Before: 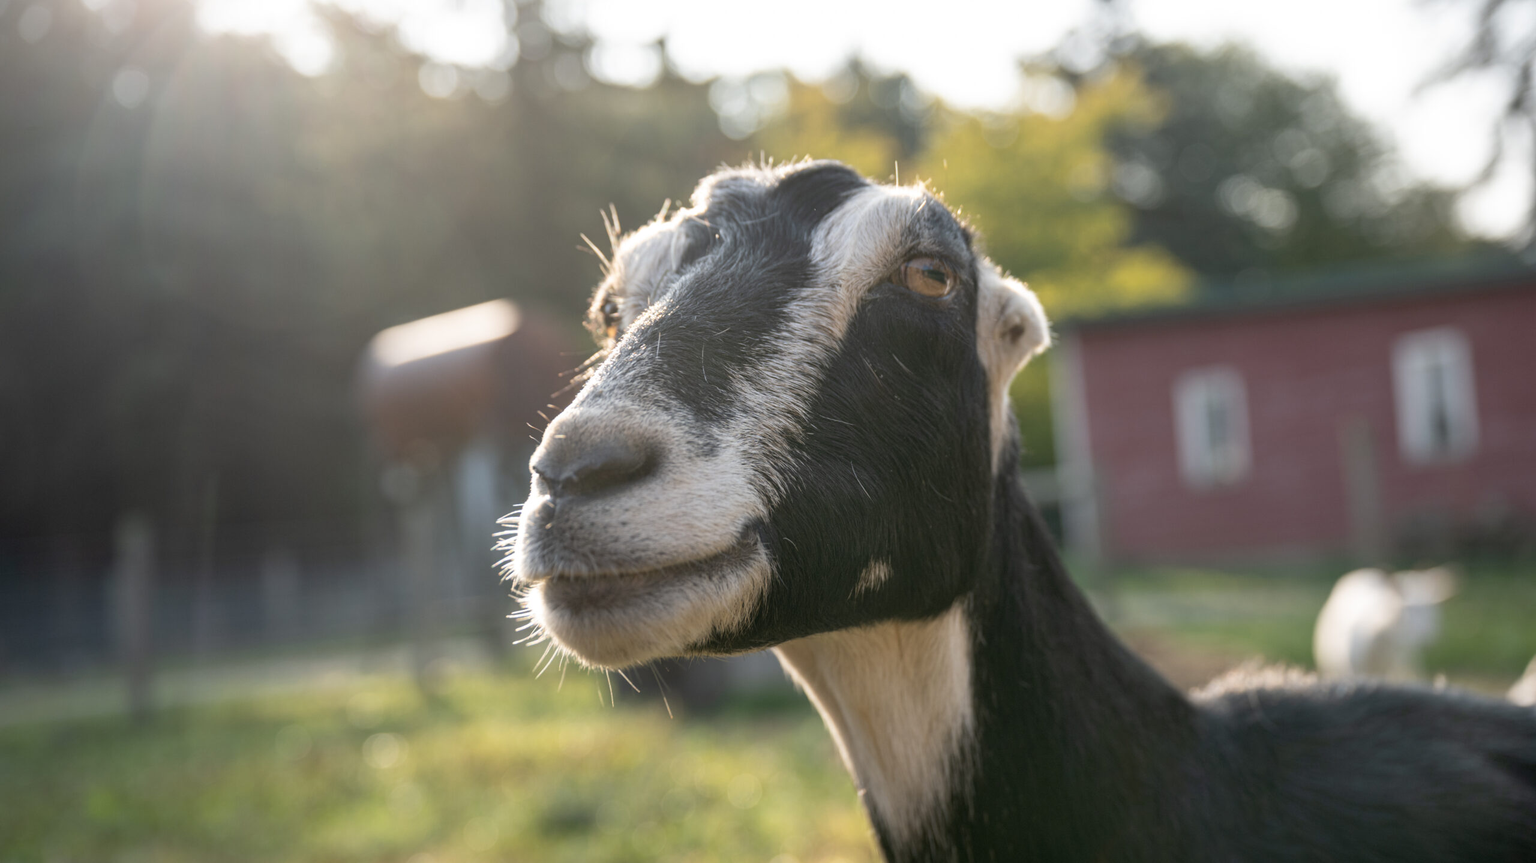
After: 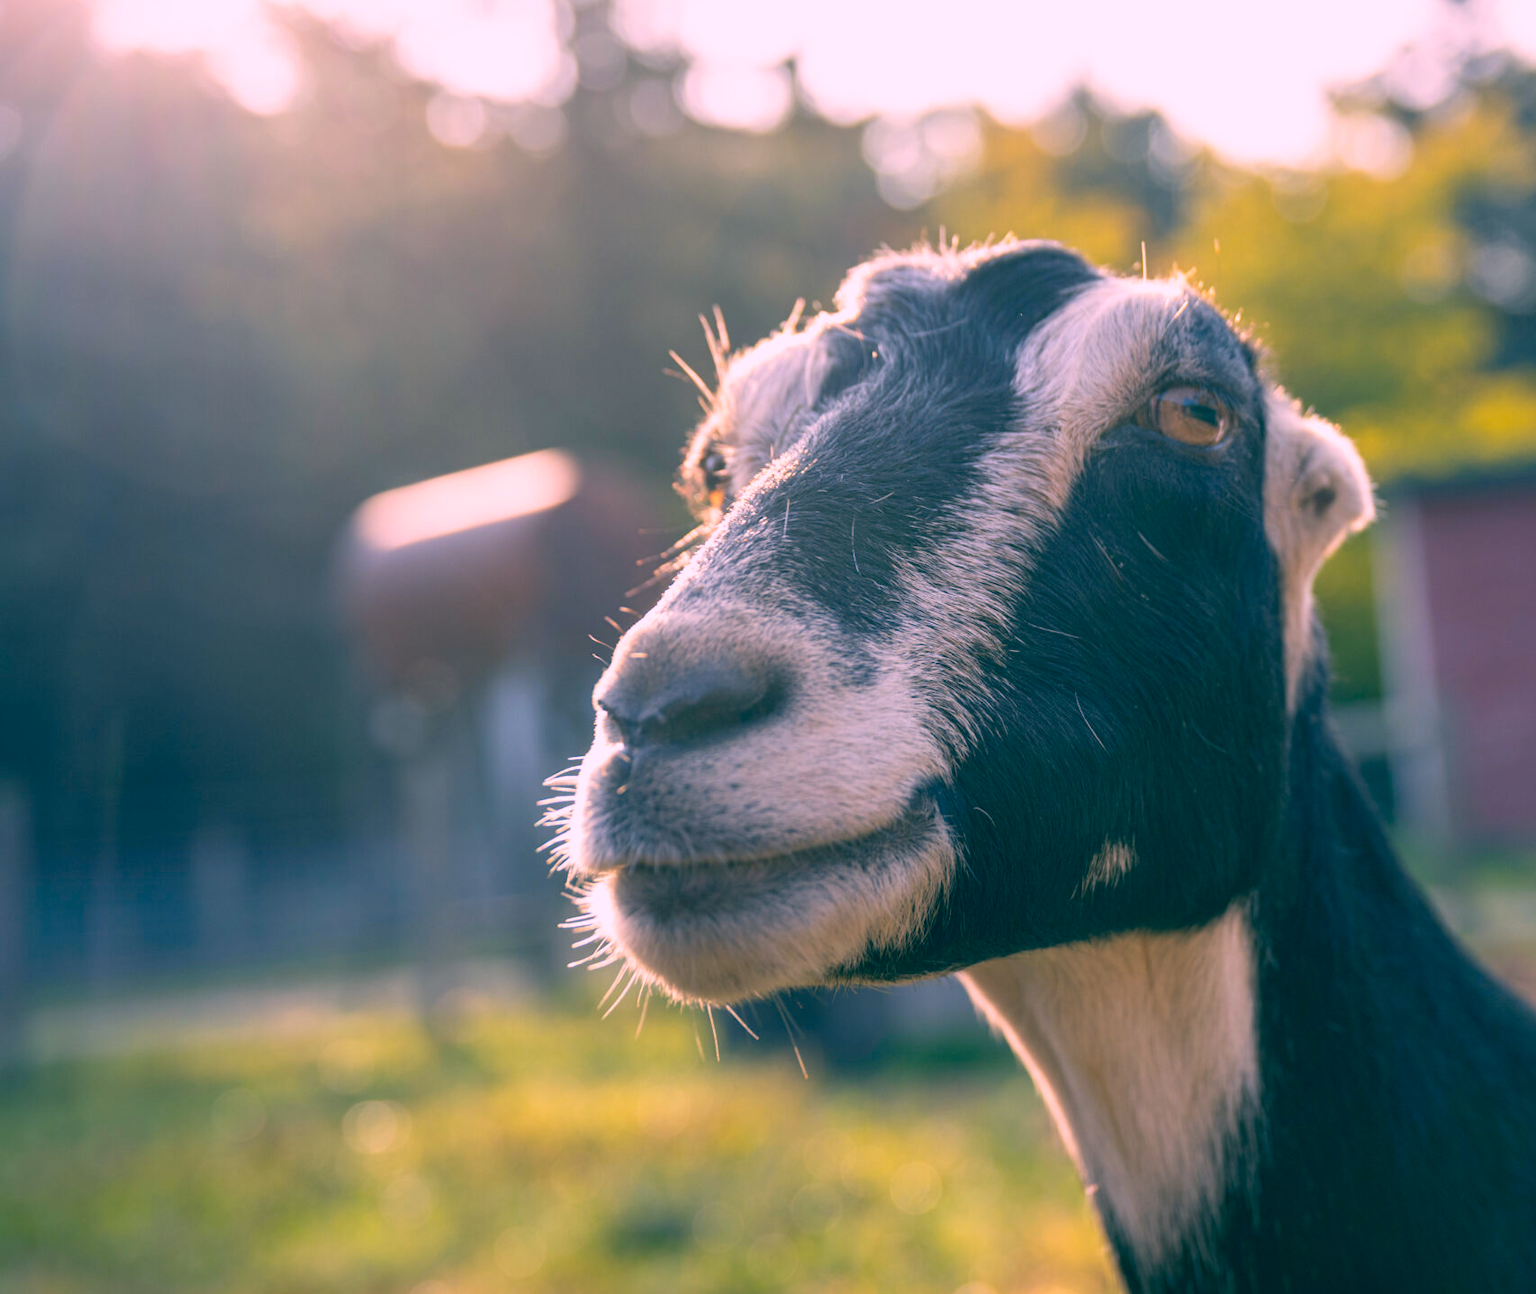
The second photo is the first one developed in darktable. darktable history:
white balance: emerald 1
crop and rotate: left 8.786%, right 24.548%
color correction: highlights a* 17.03, highlights b* 0.205, shadows a* -15.38, shadows b* -14.56, saturation 1.5
